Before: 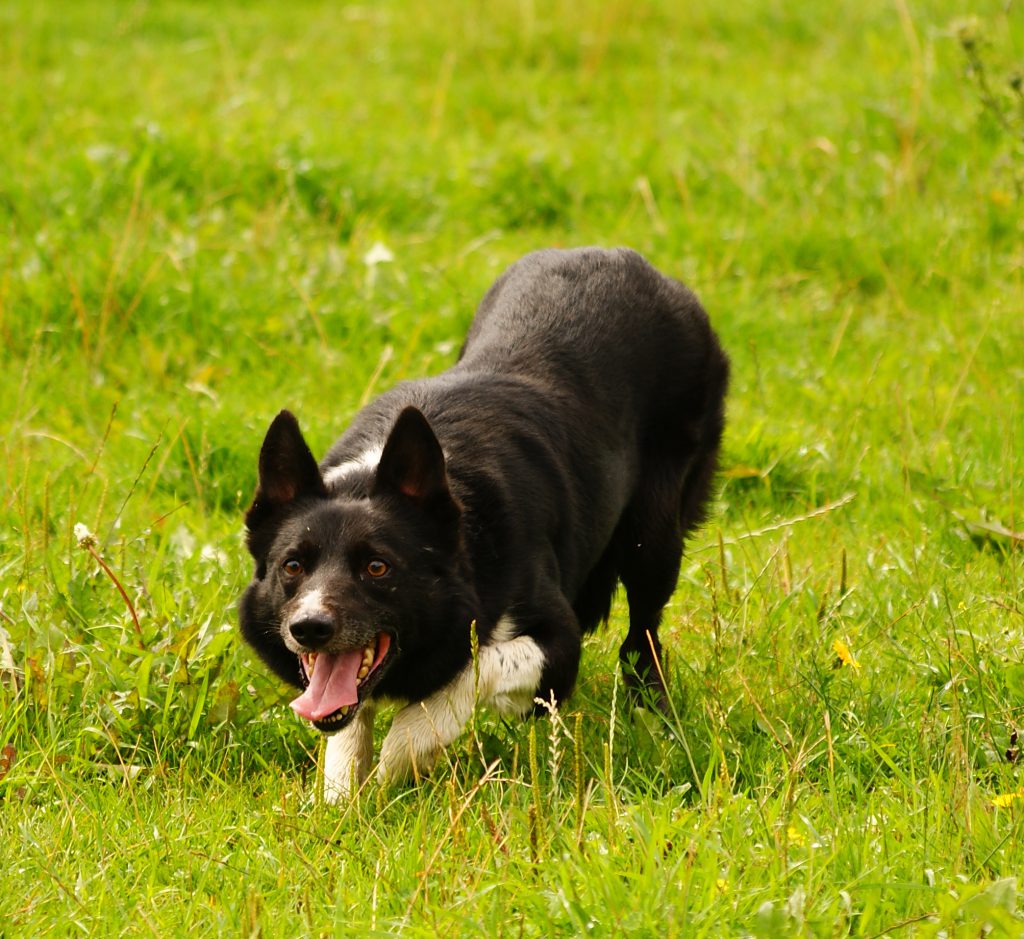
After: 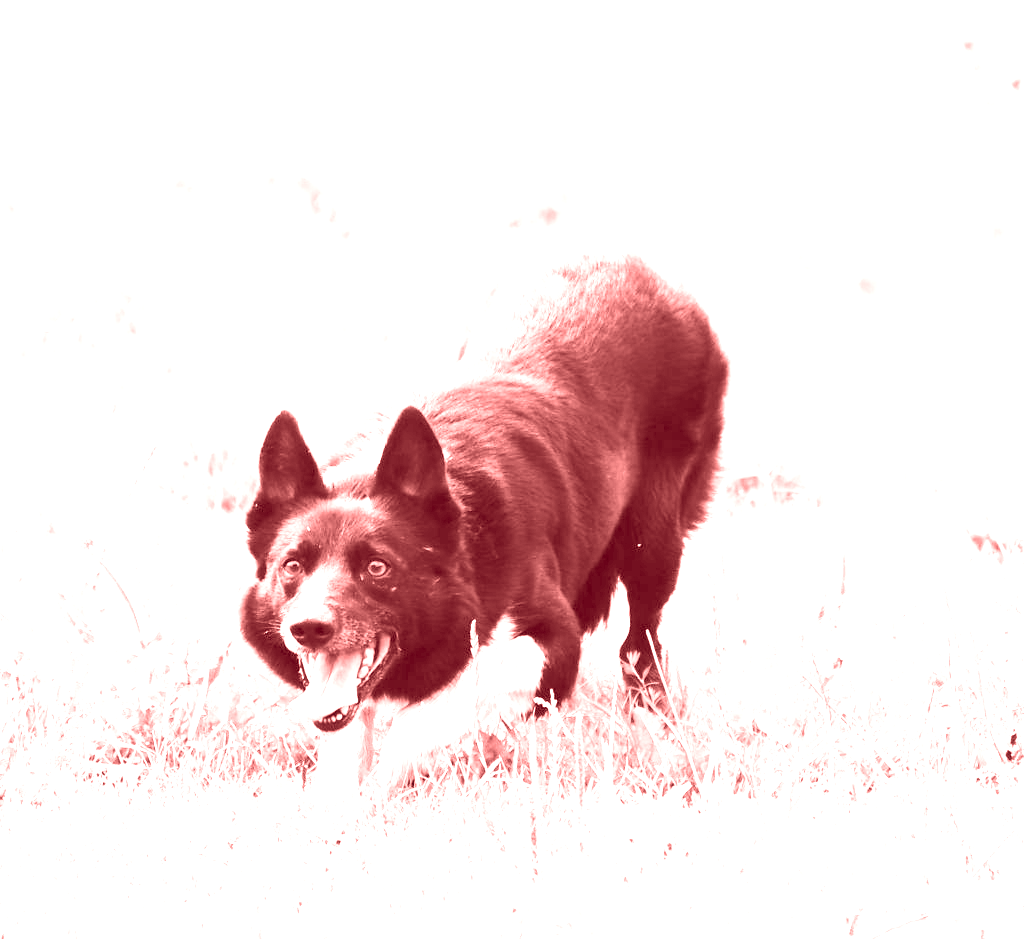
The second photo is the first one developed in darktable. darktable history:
exposure: exposure 2.207 EV, compensate highlight preservation false
contrast brightness saturation: contrast 0.2, brightness 0.16, saturation 0.22
colorize: saturation 60%, source mix 100%
